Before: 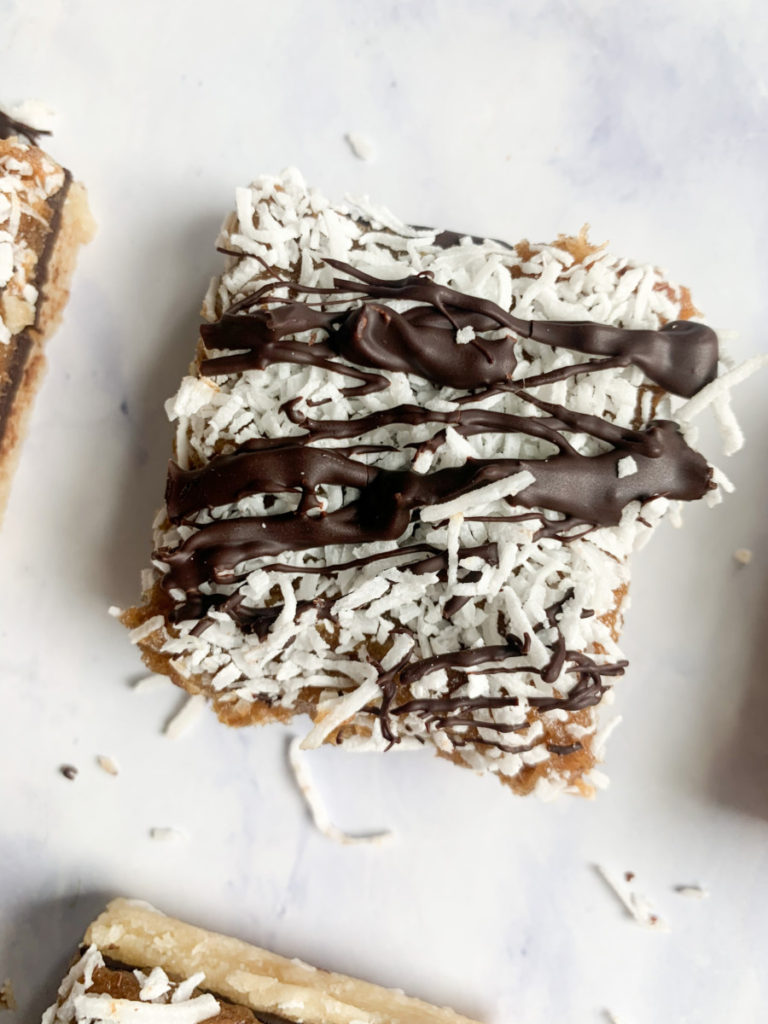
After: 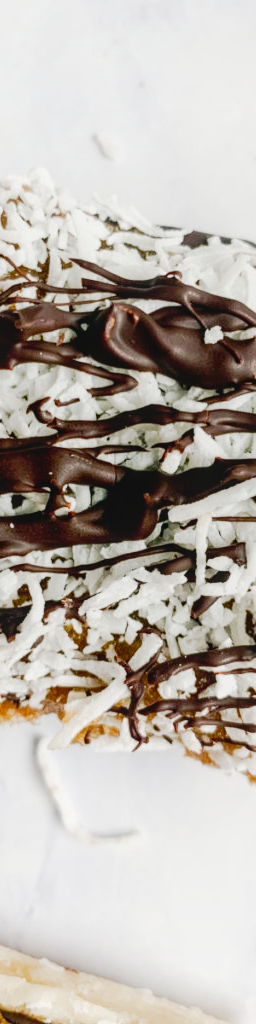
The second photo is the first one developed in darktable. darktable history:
crop: left 32.893%, right 33.674%
tone curve: curves: ch0 [(0, 0) (0.037, 0.011) (0.135, 0.093) (0.266, 0.281) (0.461, 0.555) (0.581, 0.716) (0.675, 0.793) (0.767, 0.849) (0.91, 0.924) (1, 0.979)]; ch1 [(0, 0) (0.292, 0.278) (0.419, 0.423) (0.493, 0.492) (0.506, 0.5) (0.534, 0.529) (0.562, 0.562) (0.641, 0.663) (0.754, 0.76) (1, 1)]; ch2 [(0, 0) (0.294, 0.3) (0.361, 0.372) (0.429, 0.445) (0.478, 0.486) (0.502, 0.498) (0.518, 0.522) (0.531, 0.549) (0.561, 0.579) (0.64, 0.645) (0.7, 0.7) (0.861, 0.808) (1, 0.951)], preserve colors none
color balance rgb: shadows lift › chroma 2.009%, shadows lift › hue 214.33°, perceptual saturation grading › global saturation 0.575%, perceptual saturation grading › highlights -33.447%, perceptual saturation grading › mid-tones 15.025%, perceptual saturation grading › shadows 48.224%
local contrast: detail 110%
